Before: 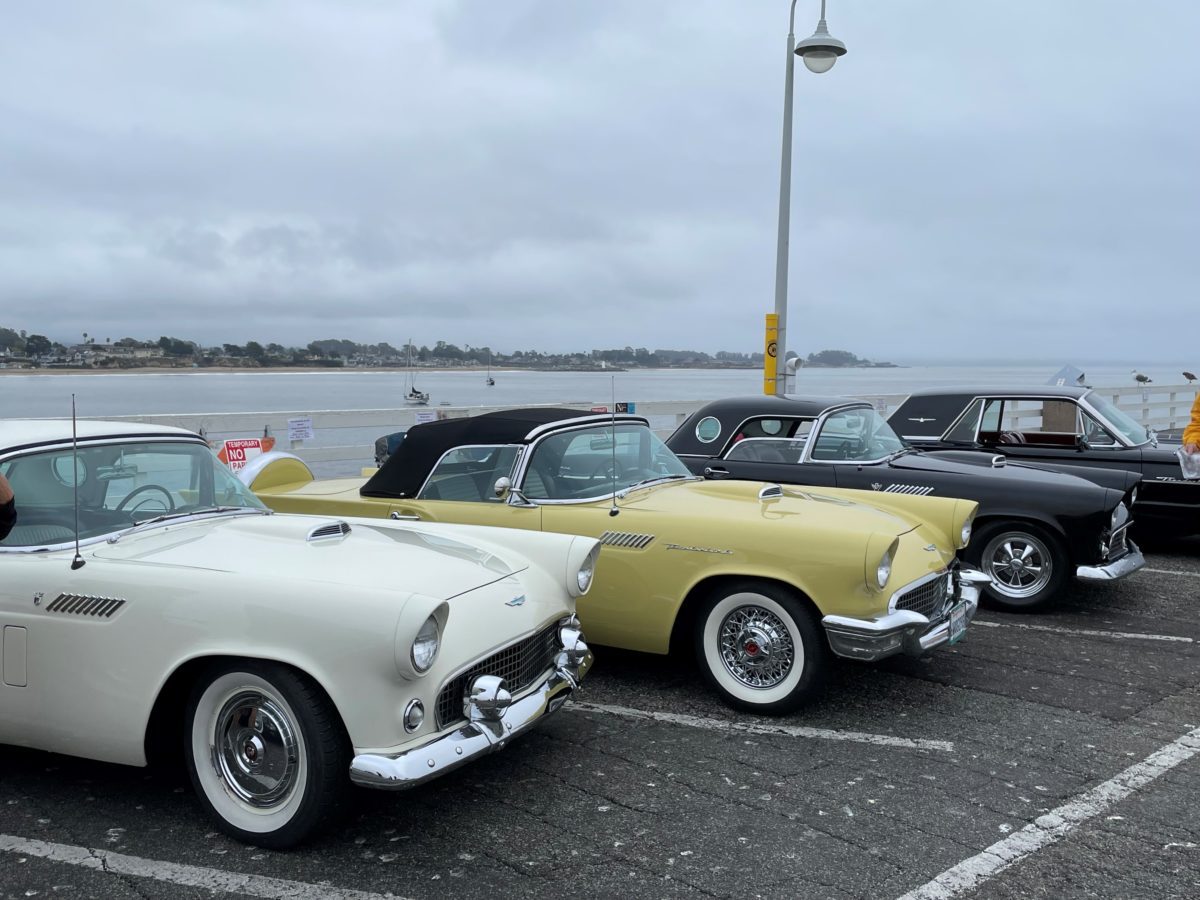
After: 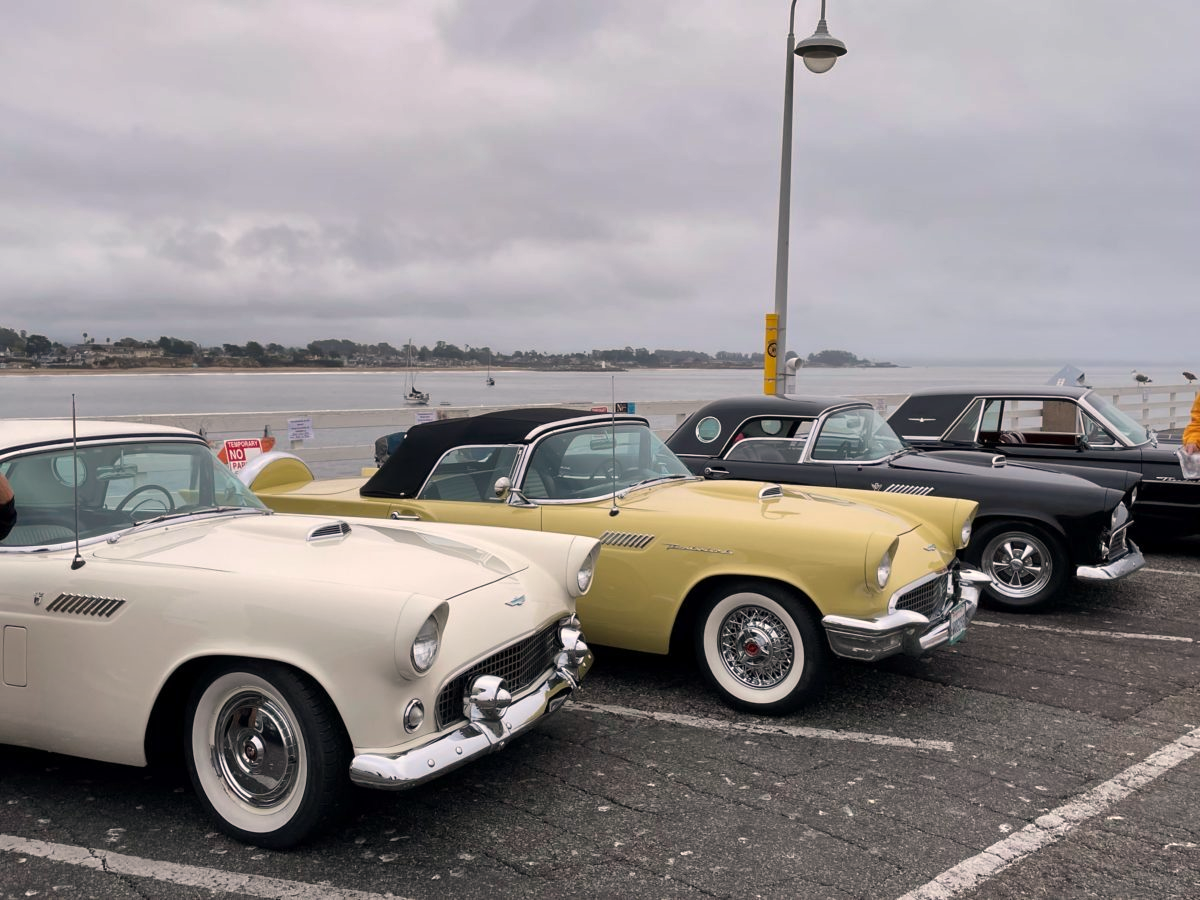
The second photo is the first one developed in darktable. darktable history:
white balance: red 1.127, blue 0.943
shadows and highlights: radius 133.83, soften with gaussian
